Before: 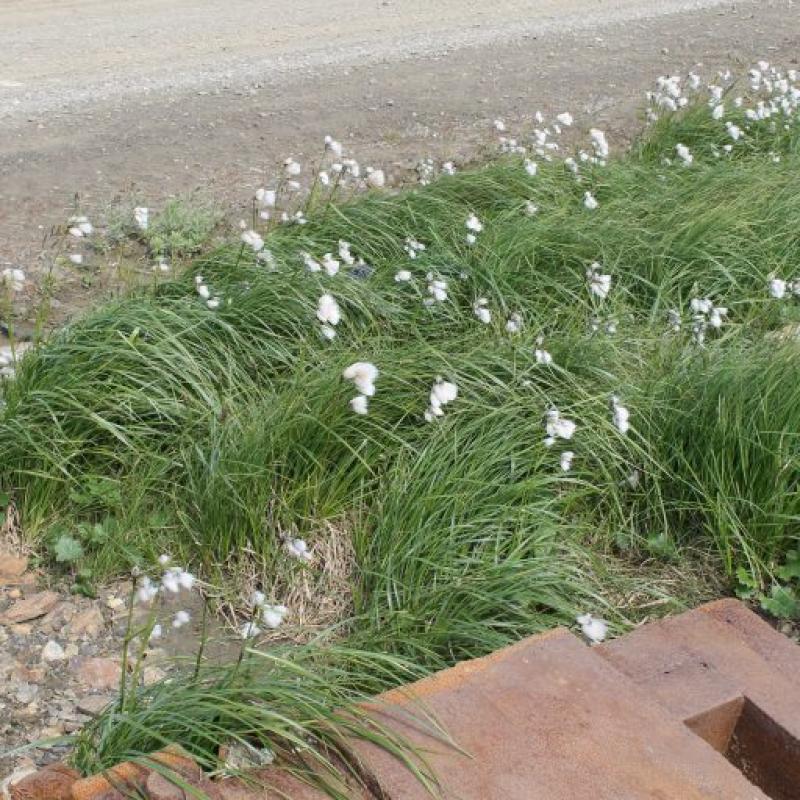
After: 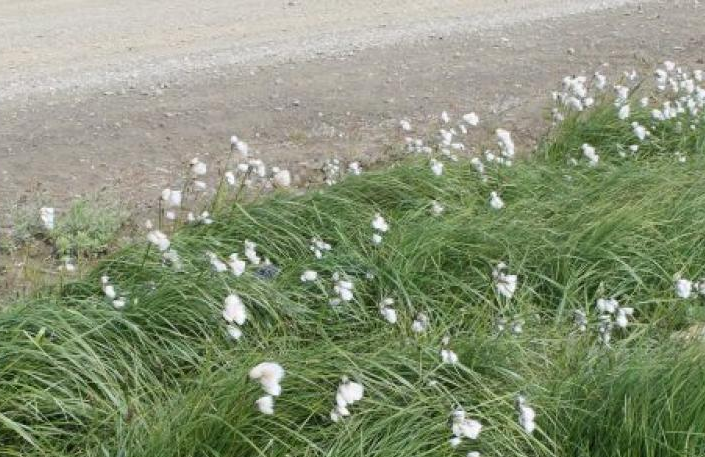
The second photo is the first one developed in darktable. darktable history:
white balance: red 1, blue 1
crop and rotate: left 11.812%, bottom 42.776%
